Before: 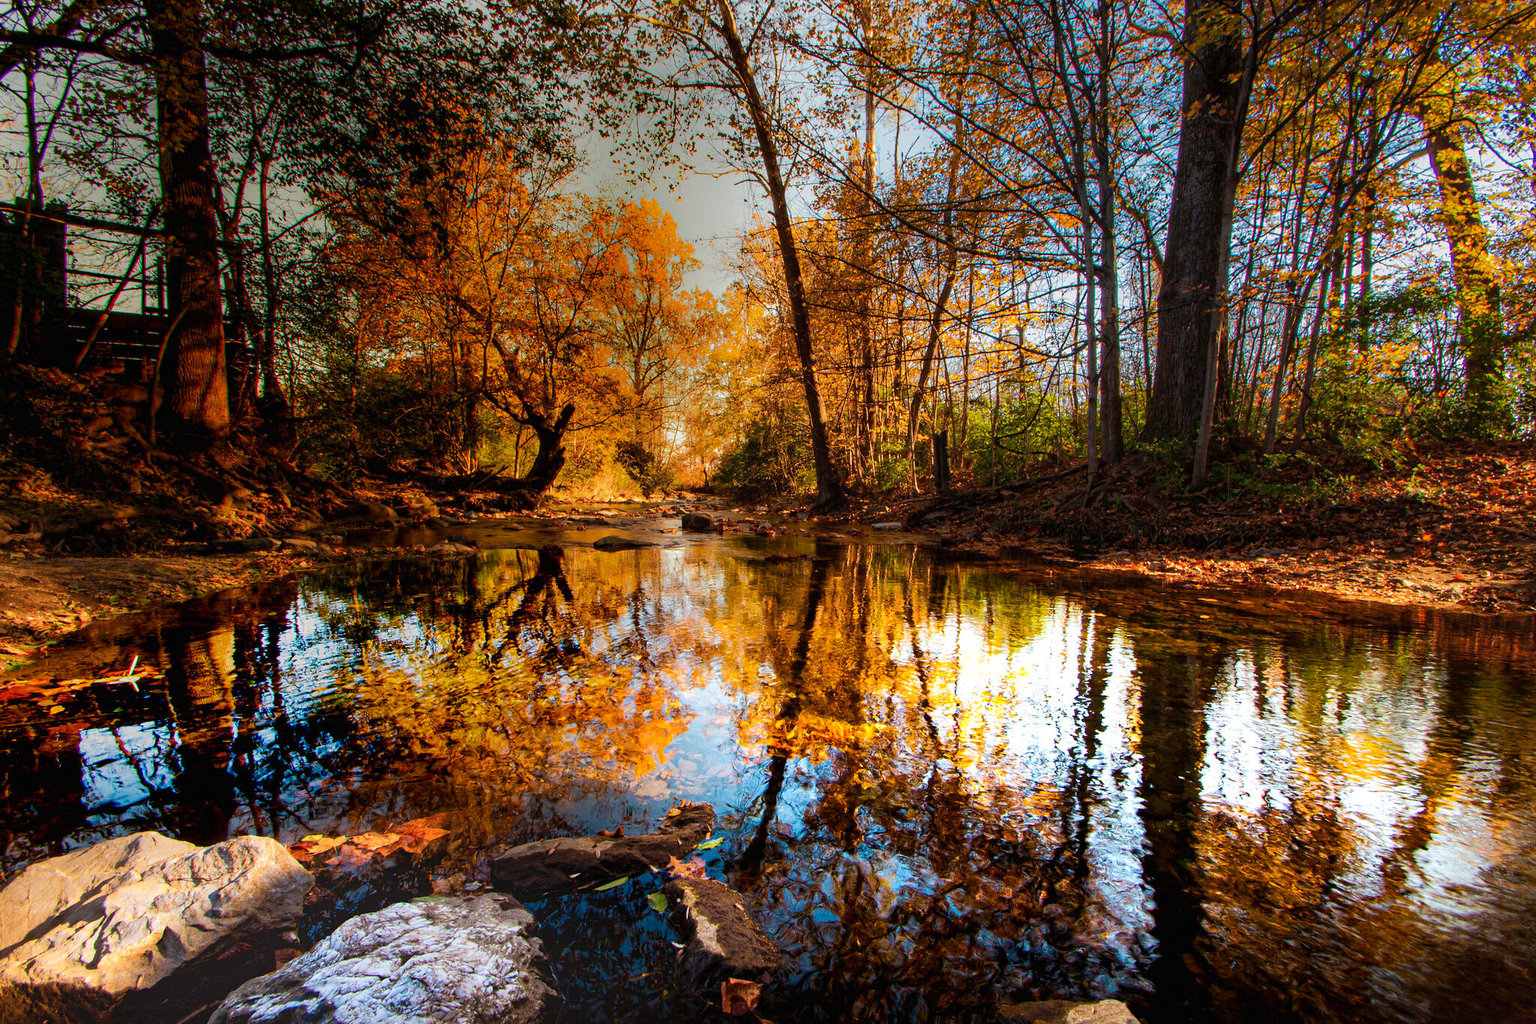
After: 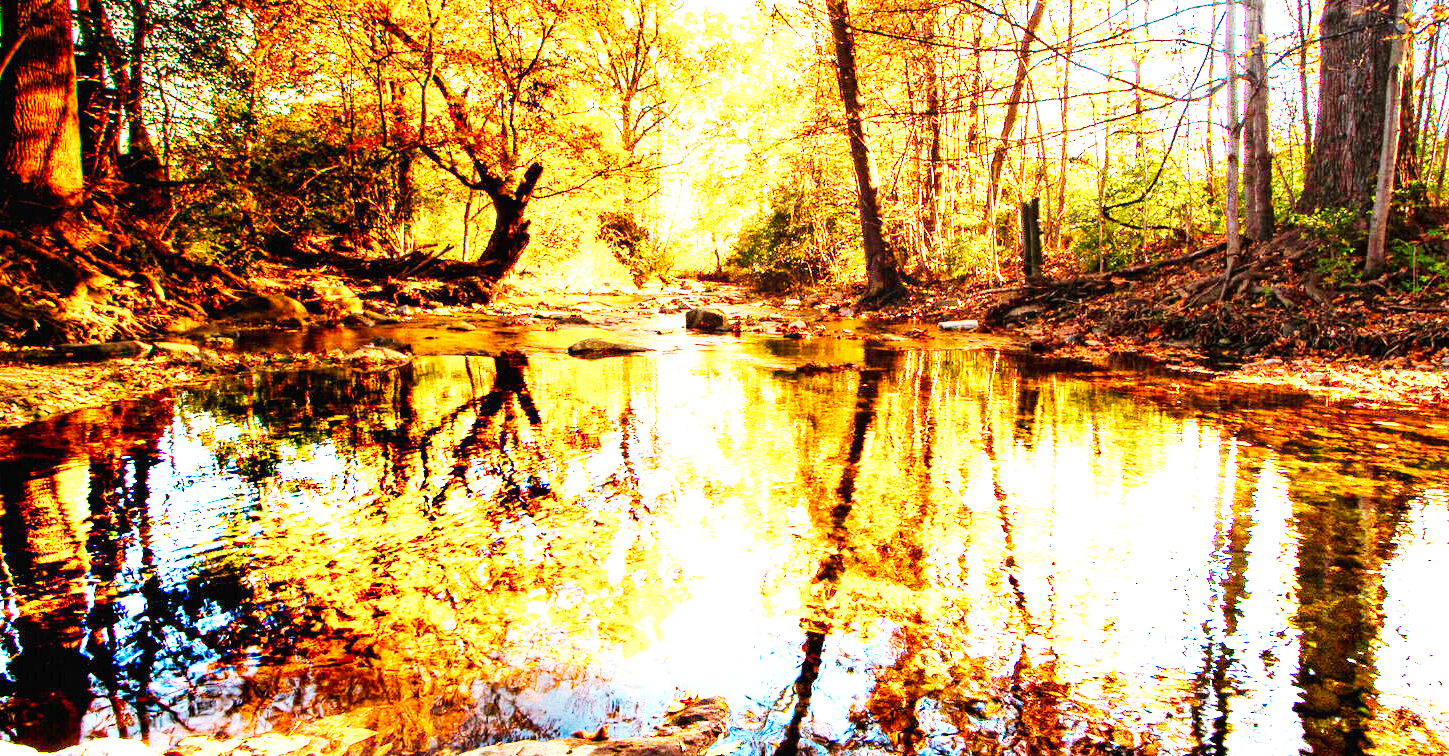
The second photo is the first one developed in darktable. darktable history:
exposure: exposure 1.993 EV, compensate highlight preservation false
base curve: curves: ch0 [(0, 0) (0.007, 0.004) (0.027, 0.03) (0.046, 0.07) (0.207, 0.54) (0.442, 0.872) (0.673, 0.972) (1, 1)], preserve colors none
crop: left 10.942%, top 27.557%, right 18.268%, bottom 16.995%
